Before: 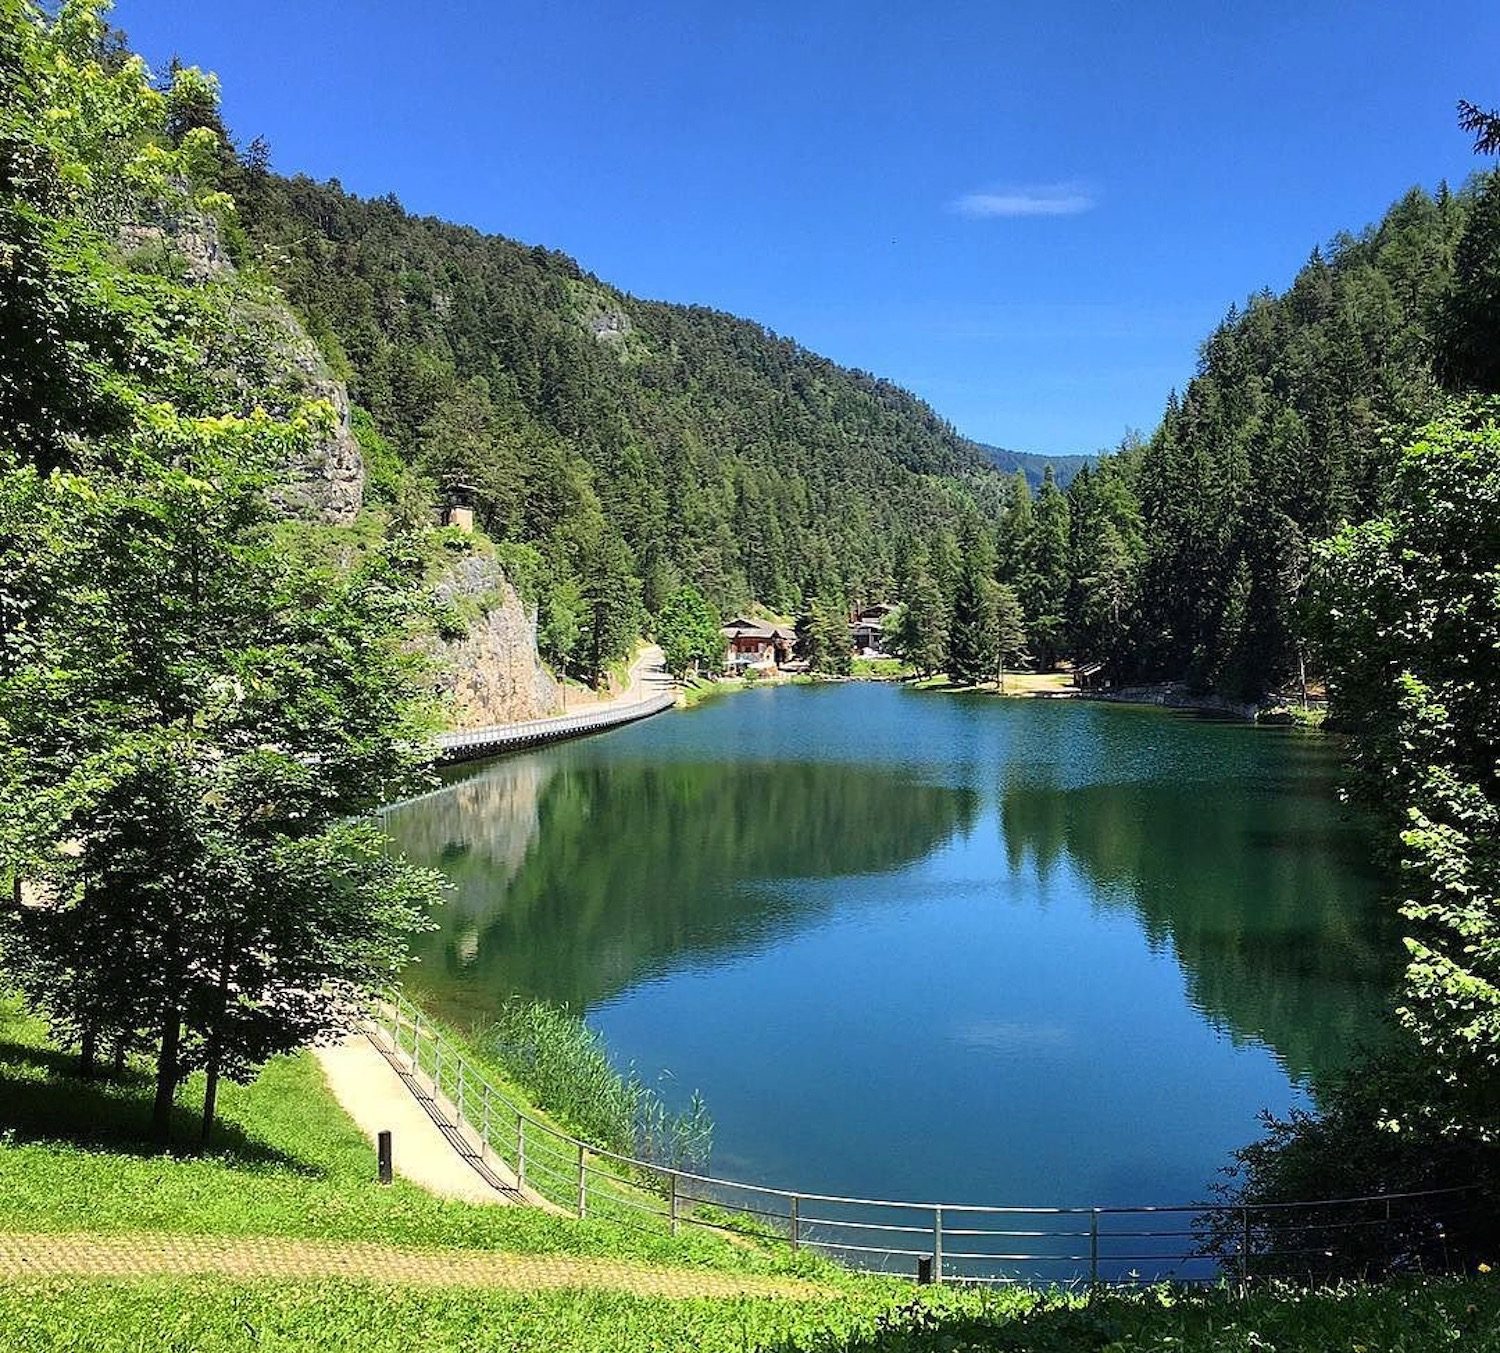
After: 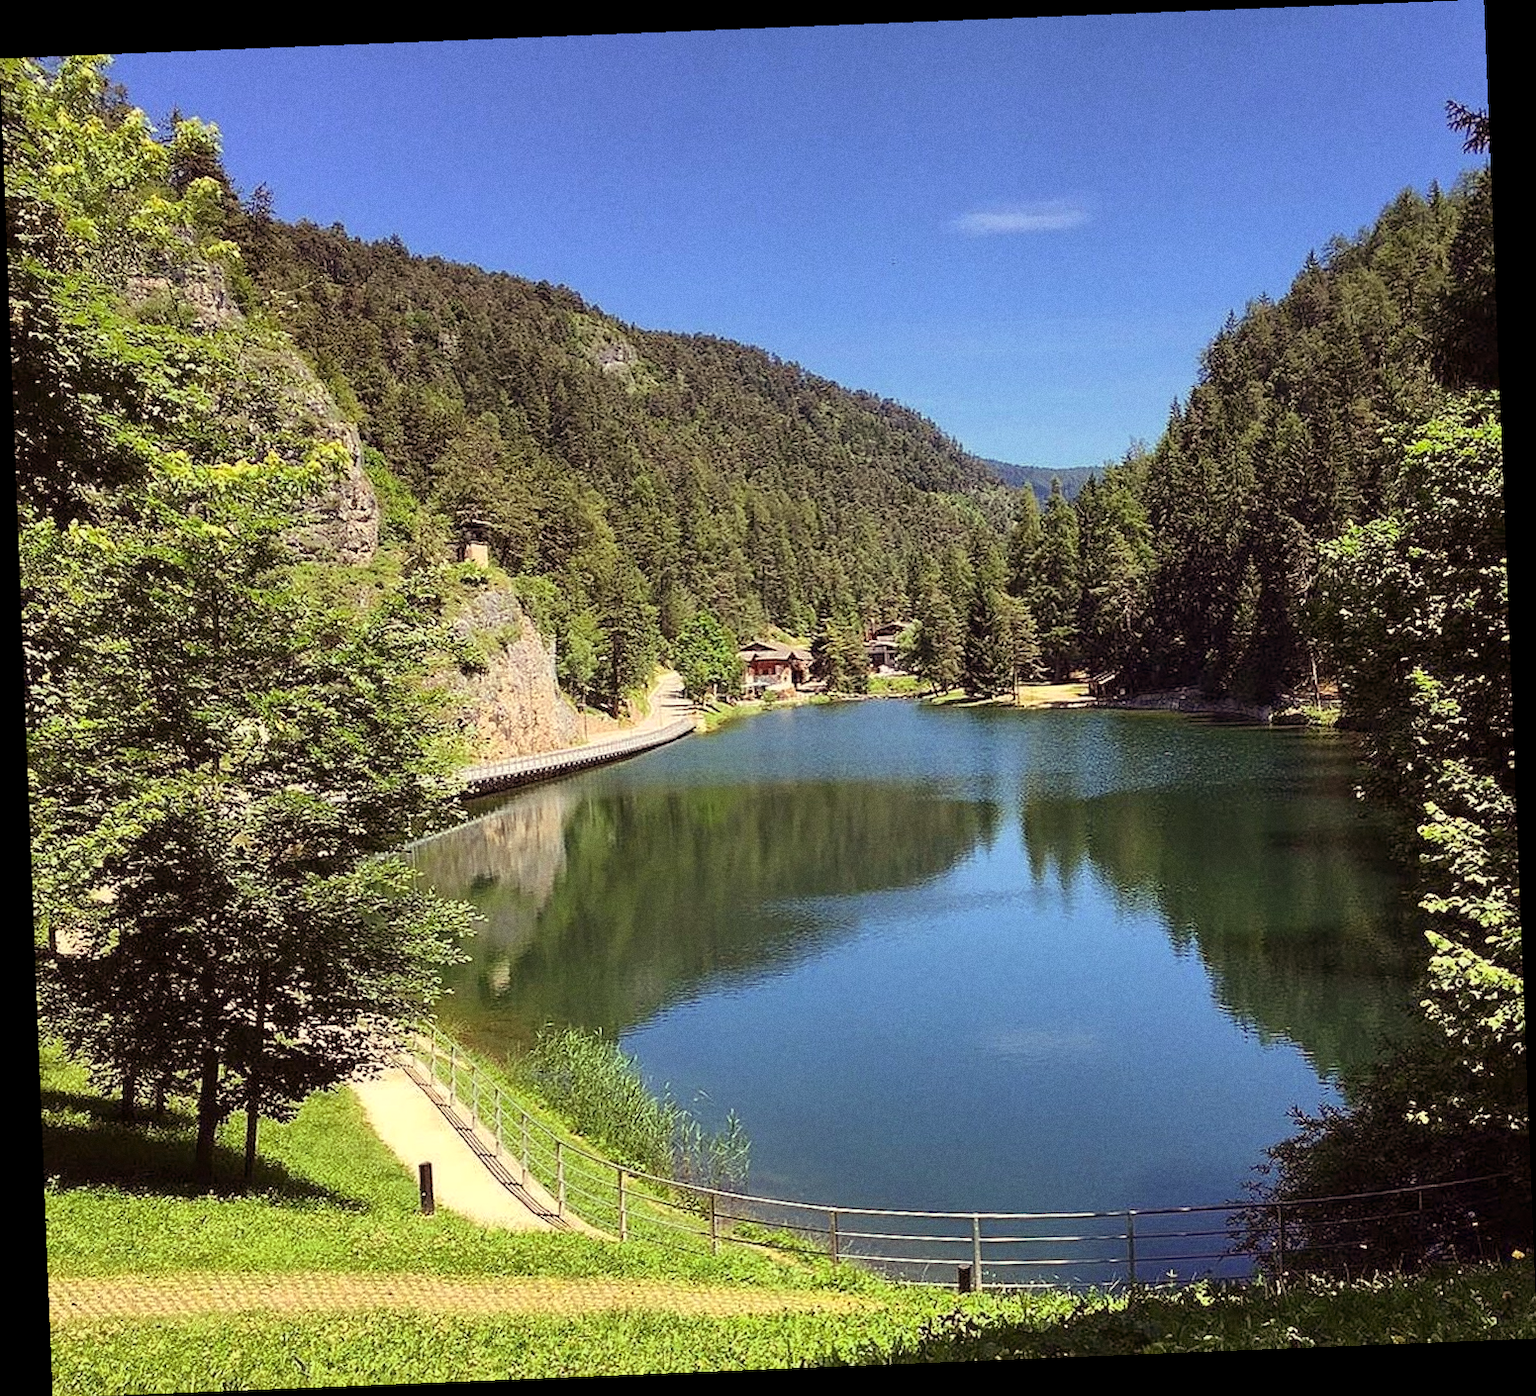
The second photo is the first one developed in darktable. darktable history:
rgb levels: mode RGB, independent channels, levels [[0, 0.474, 1], [0, 0.5, 1], [0, 0.5, 1]]
exposure: compensate highlight preservation false
rotate and perspective: rotation -2.29°, automatic cropping off
white balance: red 1.029, blue 0.92
grain: coarseness 3.21 ISO
